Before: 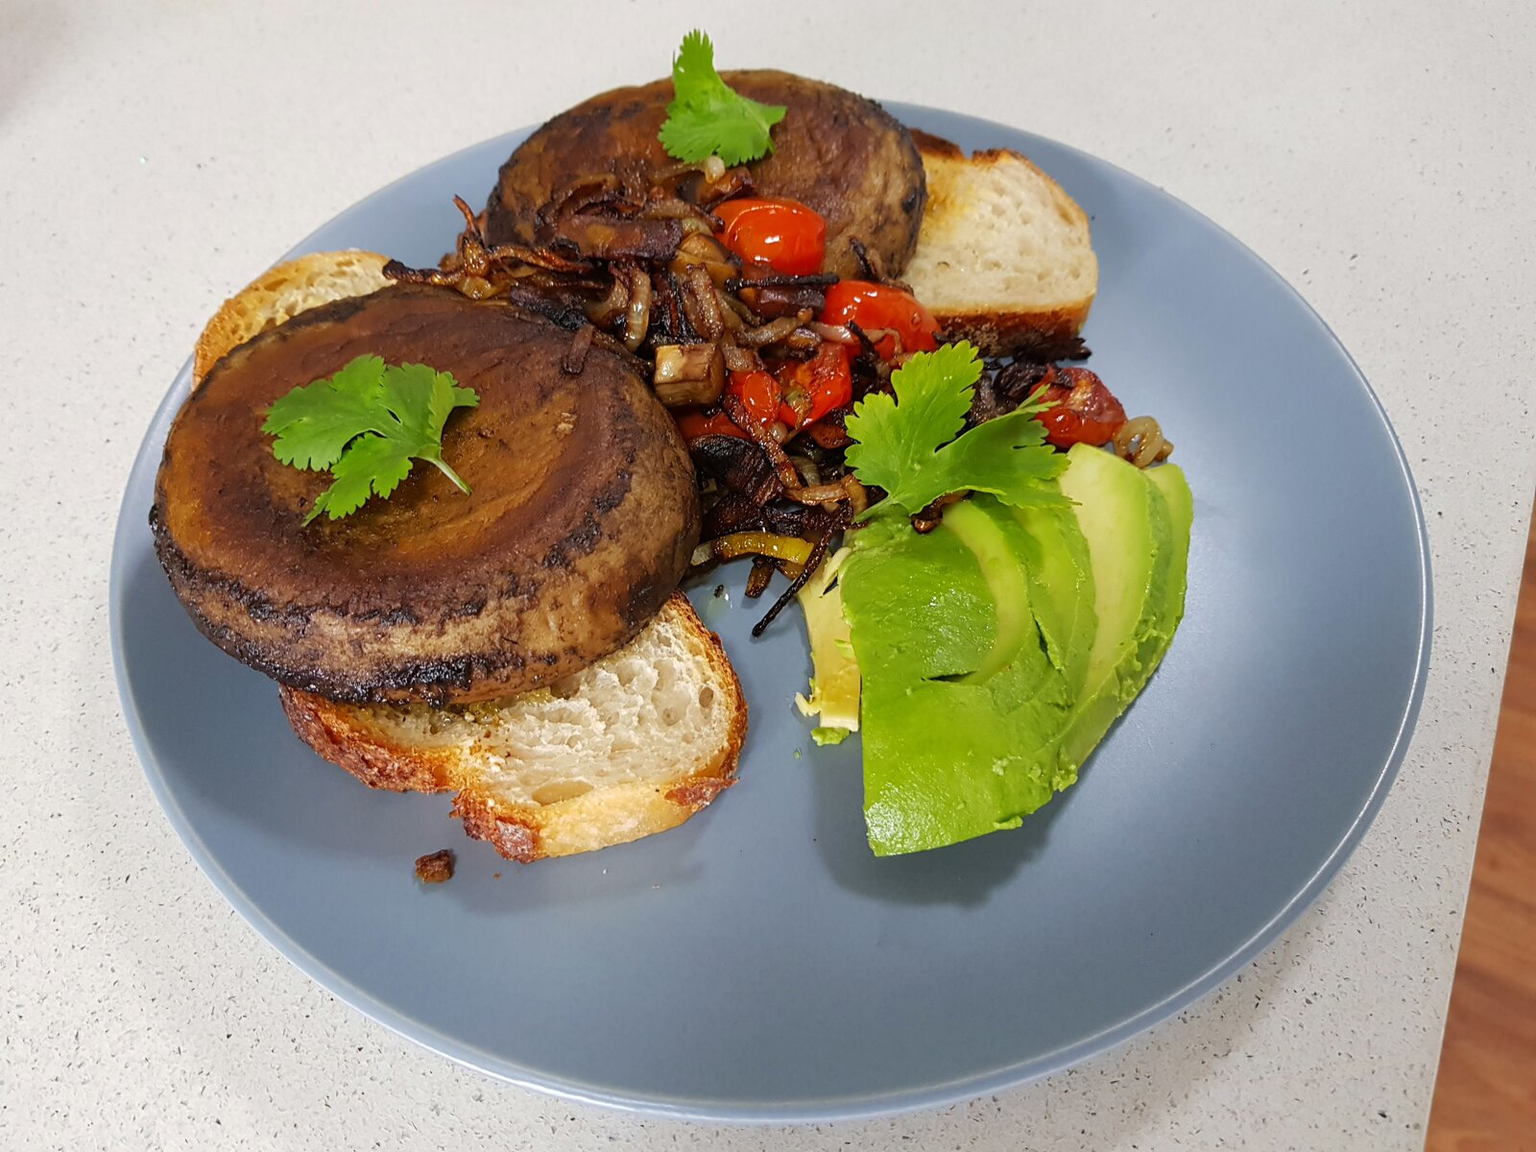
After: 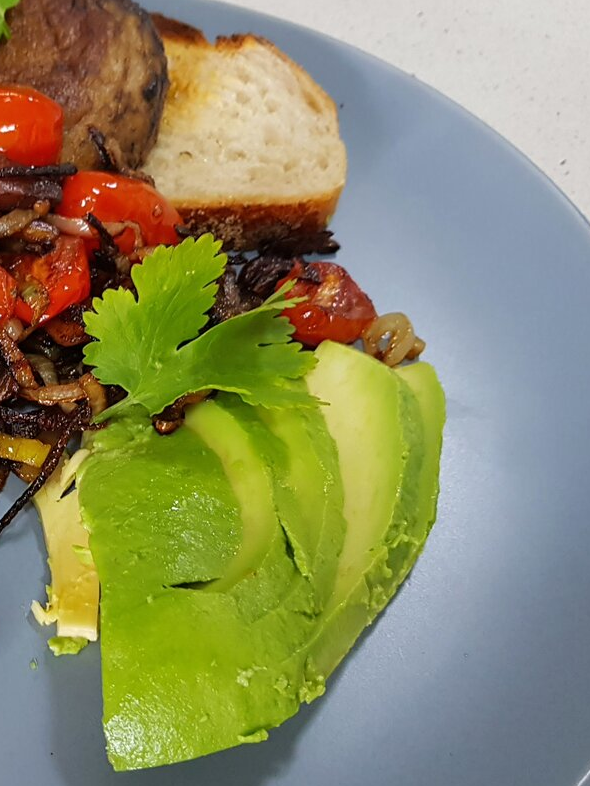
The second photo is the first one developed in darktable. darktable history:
shadows and highlights: shadows 30.8, highlights 0.727, soften with gaussian
crop and rotate: left 49.841%, top 10.138%, right 13.266%, bottom 24.314%
